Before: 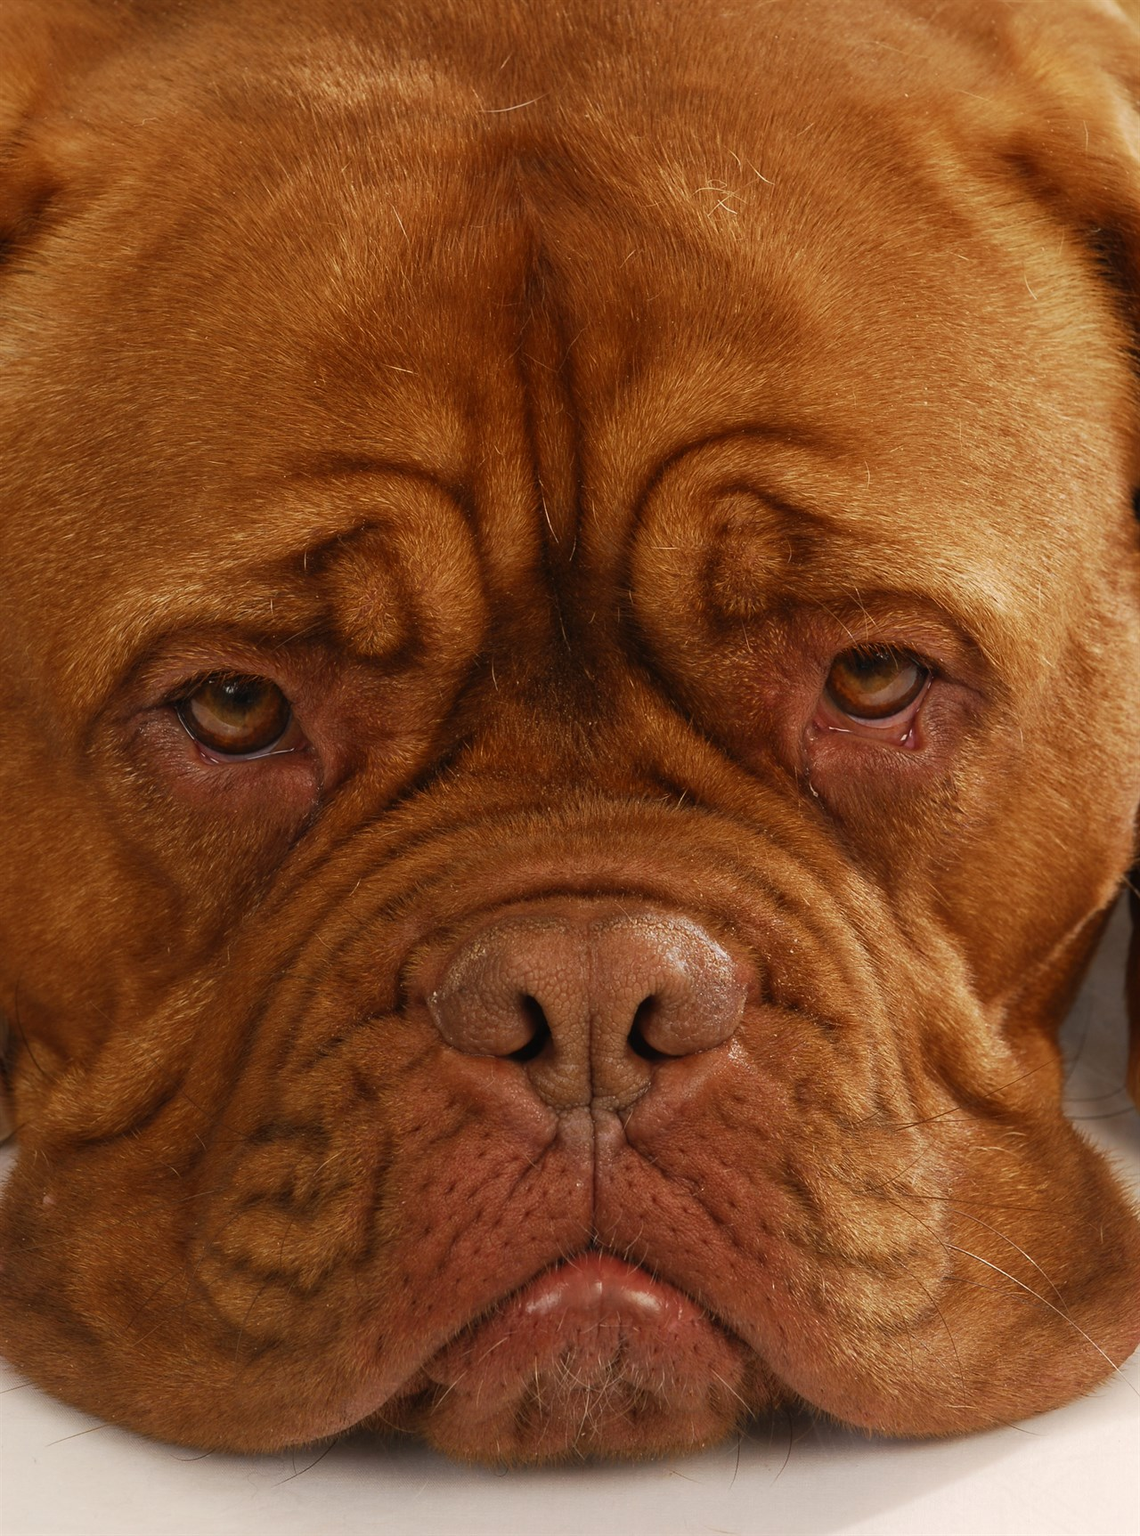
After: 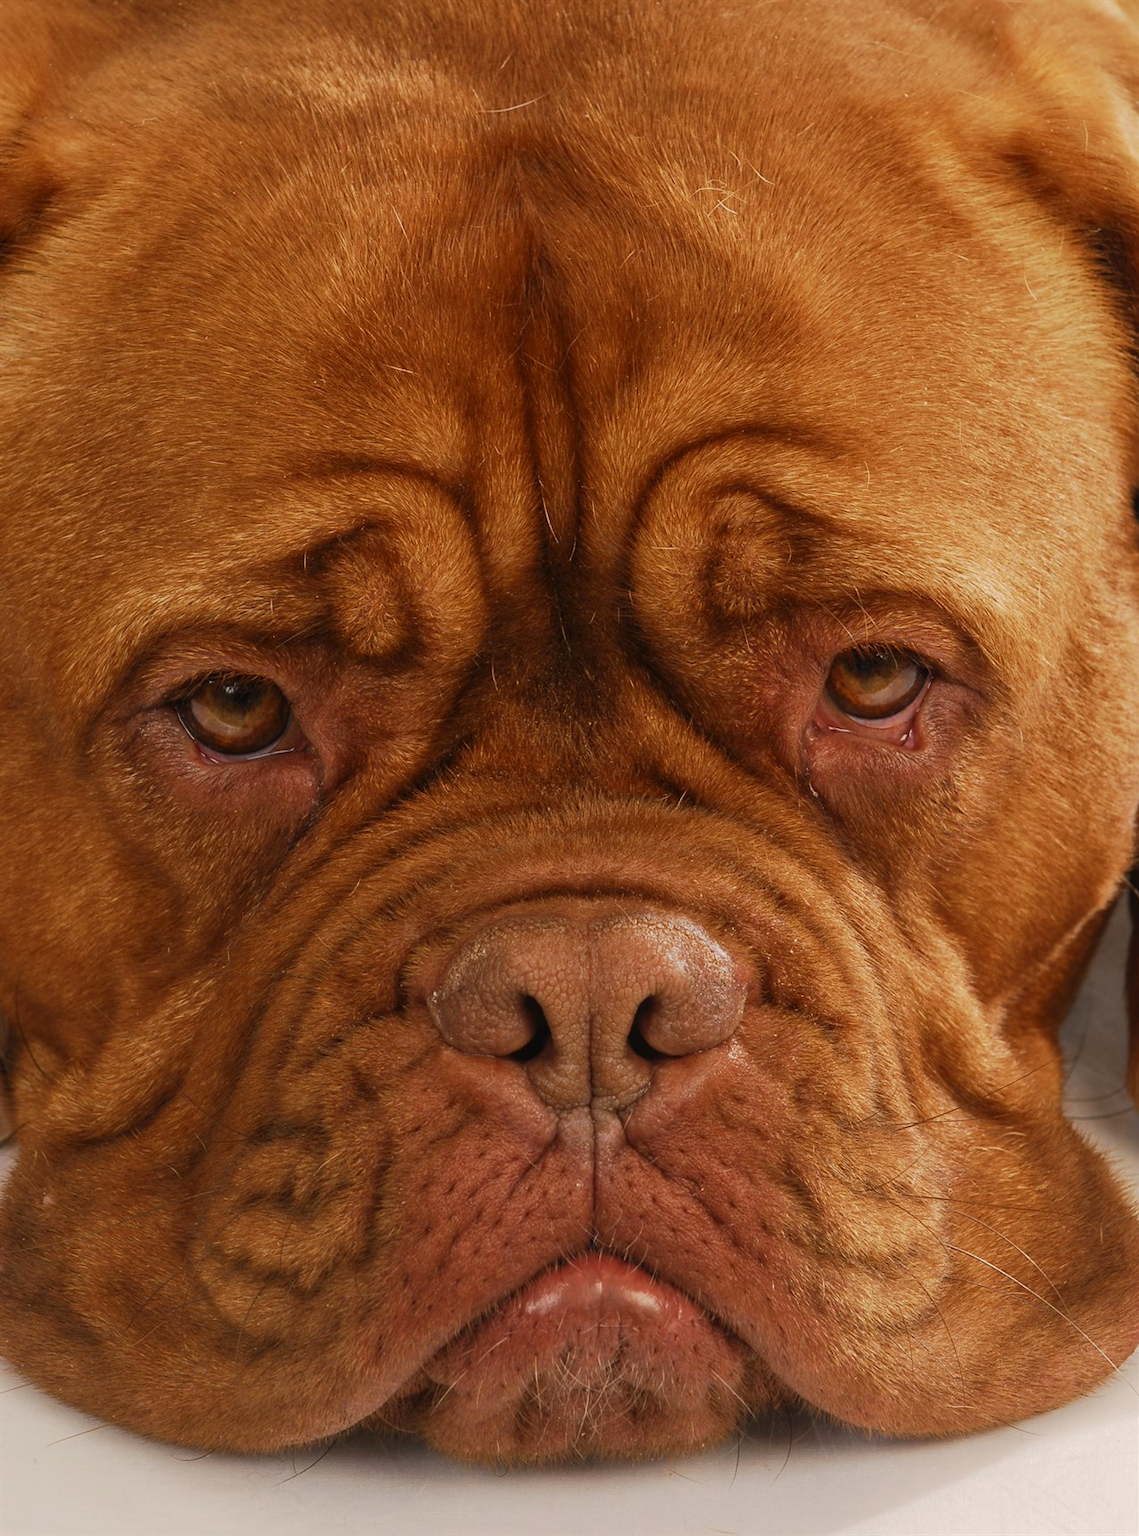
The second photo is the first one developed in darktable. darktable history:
base curve: curves: ch0 [(0, 0) (0.235, 0.266) (0.503, 0.496) (0.786, 0.72) (1, 1)], preserve colors average RGB
local contrast: detail 110%
